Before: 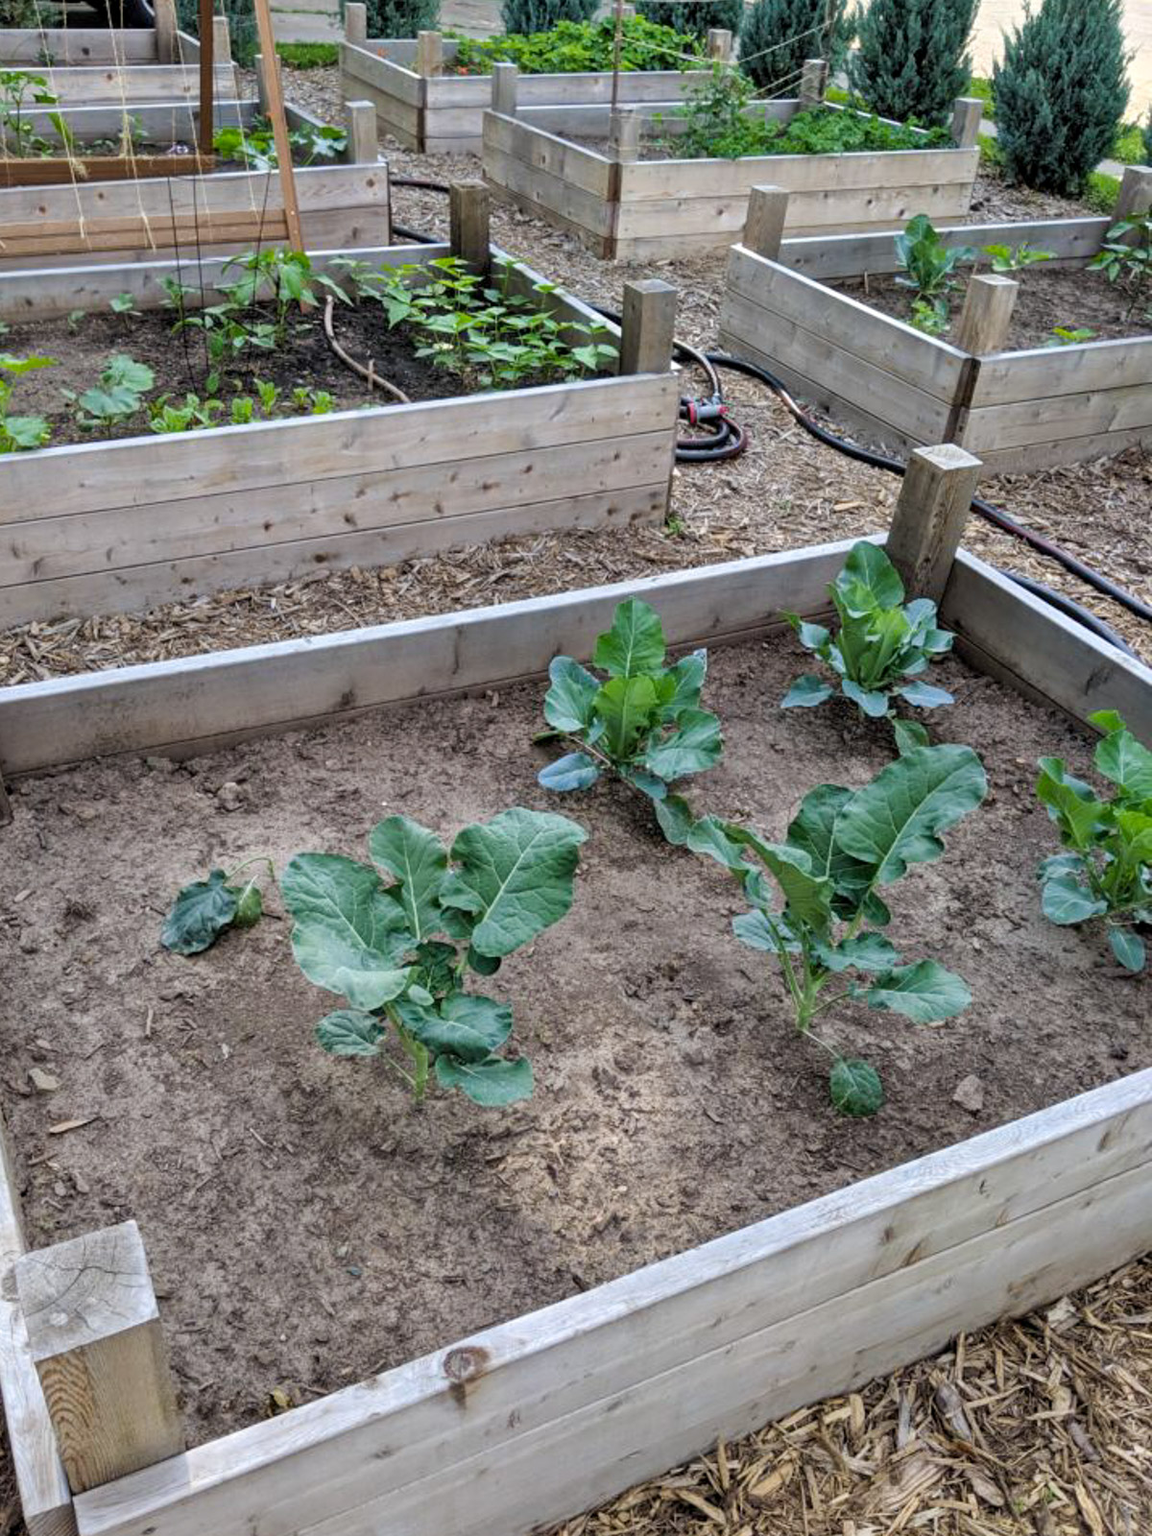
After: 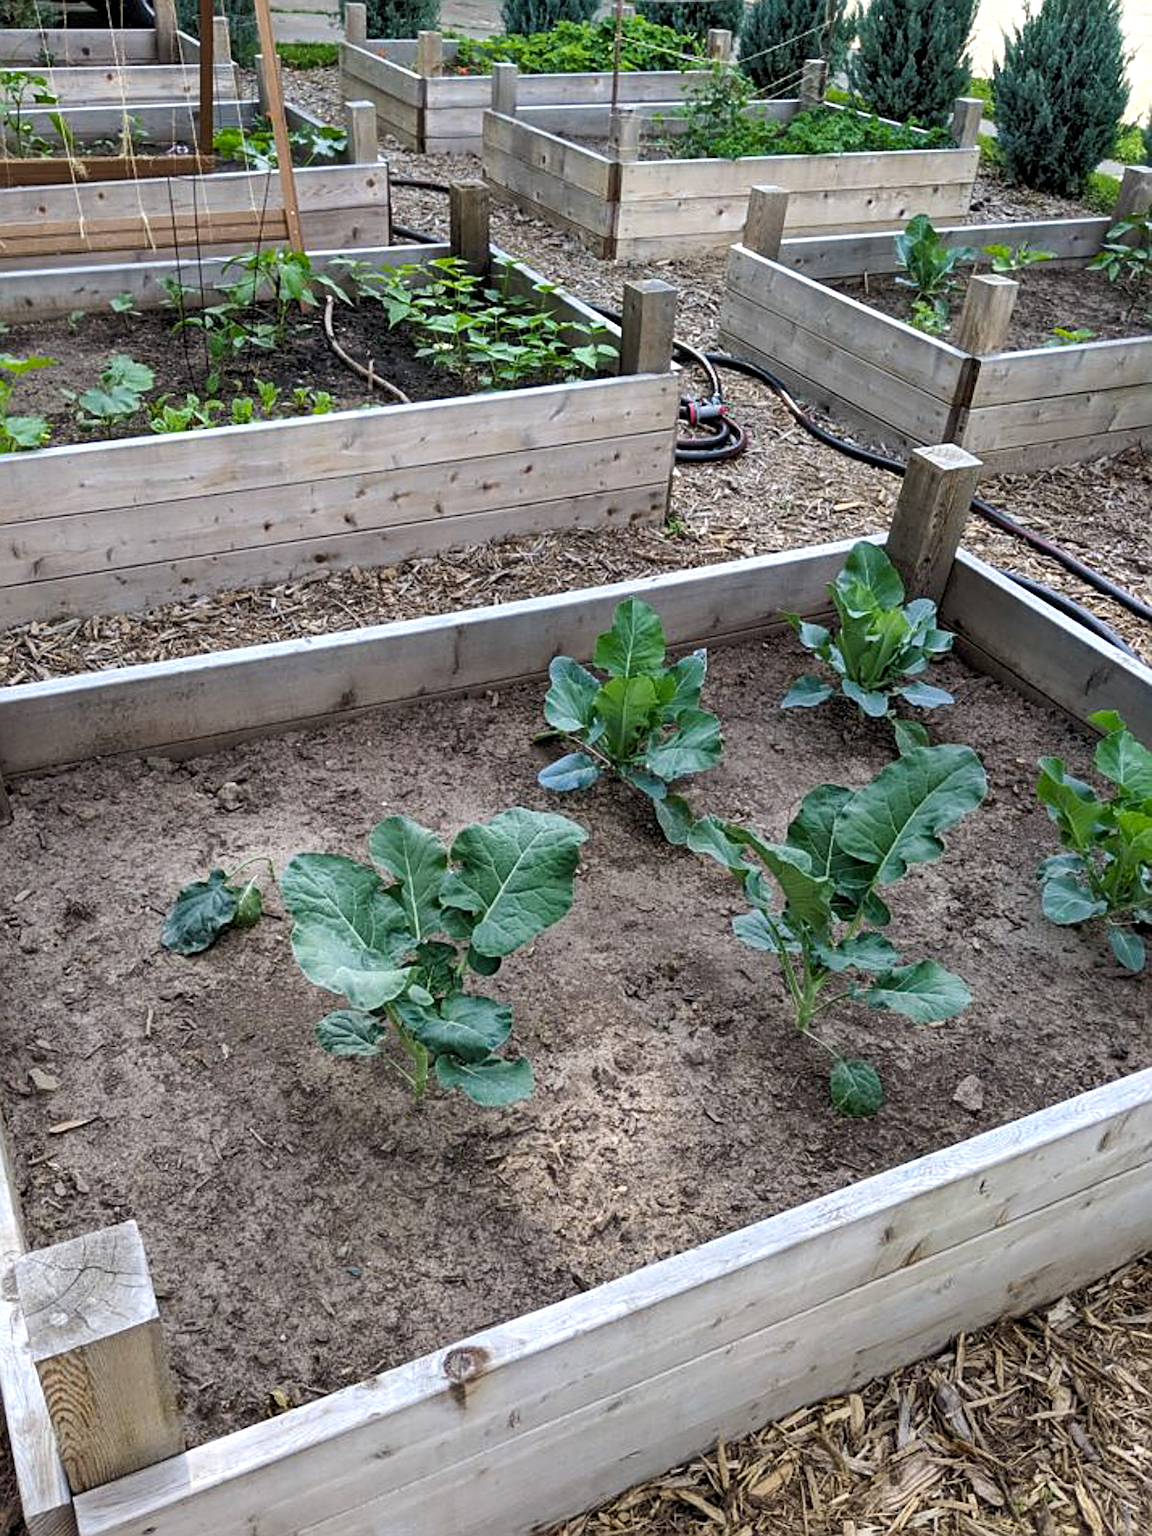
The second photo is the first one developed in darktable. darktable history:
sharpen: on, module defaults
tone equalizer: -8 EV 0 EV, -7 EV 0.002 EV, -6 EV -0.003 EV, -5 EV -0.015 EV, -4 EV -0.087 EV, -3 EV -0.21 EV, -2 EV -0.279 EV, -1 EV 0.101 EV, +0 EV 0.294 EV
